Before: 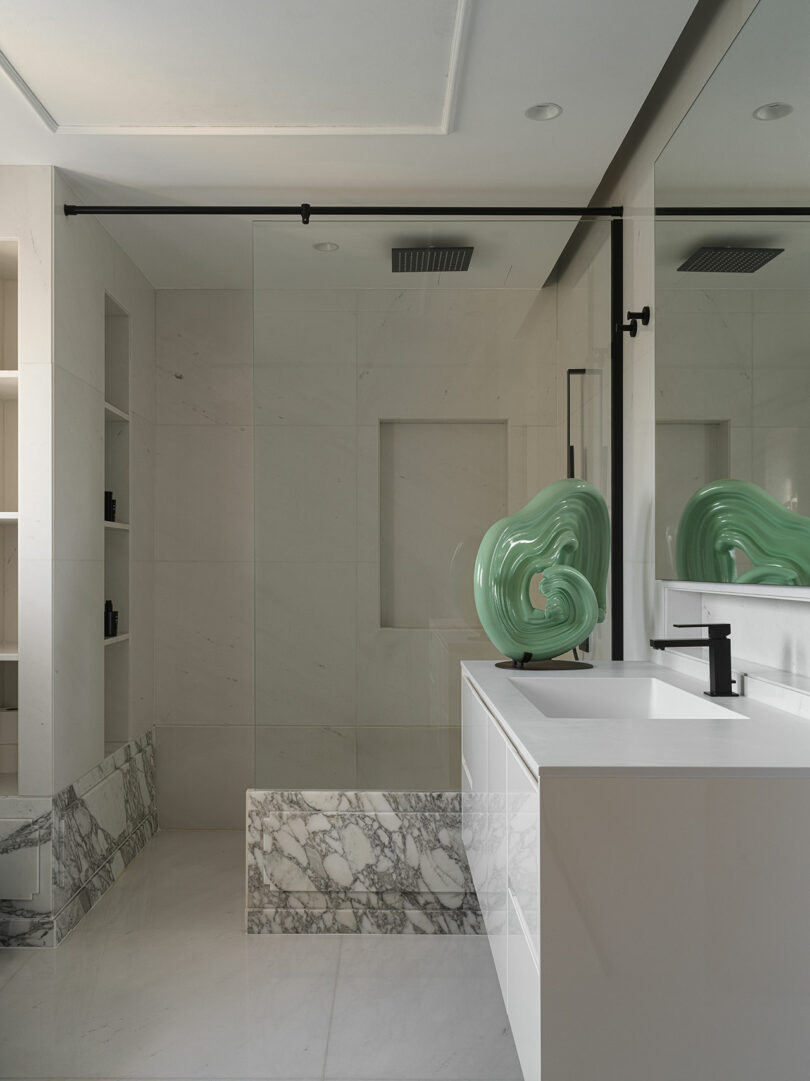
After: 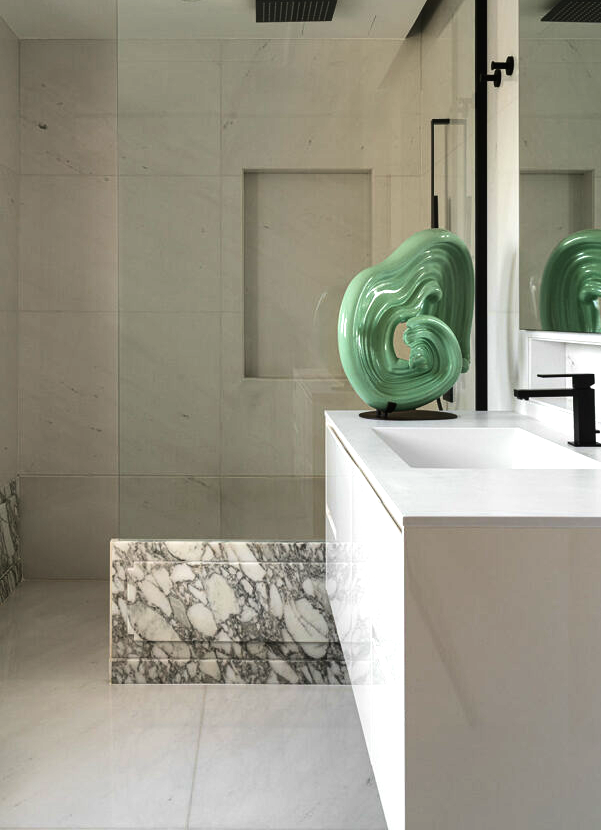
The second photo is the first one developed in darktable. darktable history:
crop: left 16.882%, top 23.163%, right 8.835%
tone equalizer: -8 EV -1.11 EV, -7 EV -1.04 EV, -6 EV -0.835 EV, -5 EV -0.564 EV, -3 EV 0.549 EV, -2 EV 0.882 EV, -1 EV 0.991 EV, +0 EV 1.07 EV, edges refinement/feathering 500, mask exposure compensation -1.57 EV, preserve details no
velvia: on, module defaults
